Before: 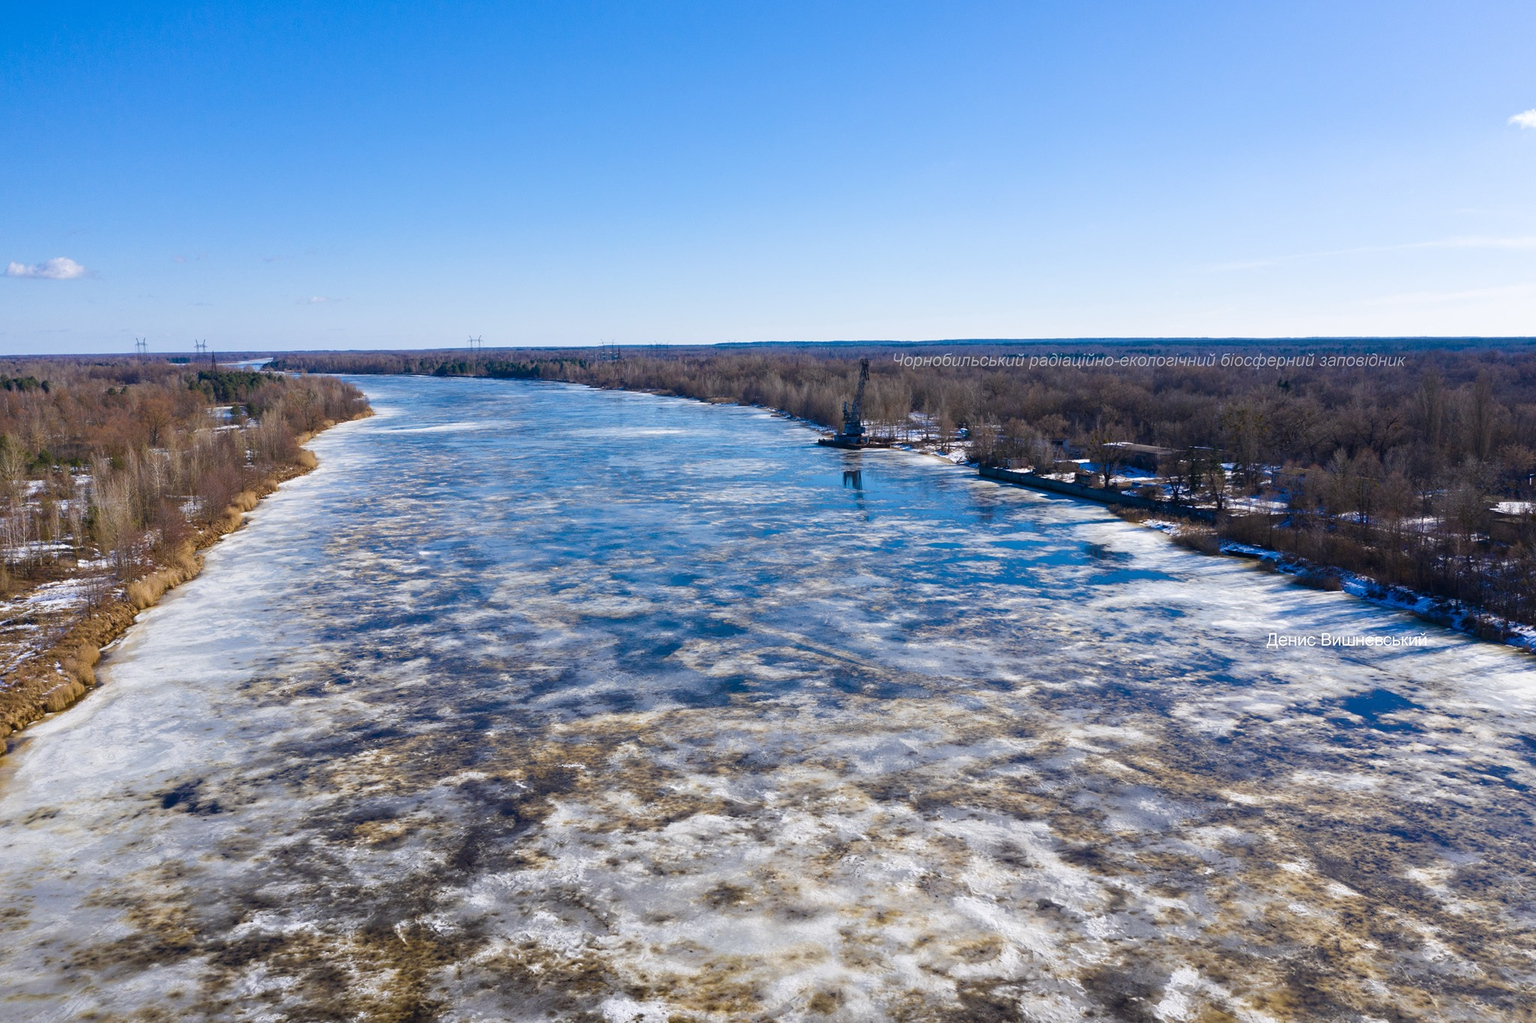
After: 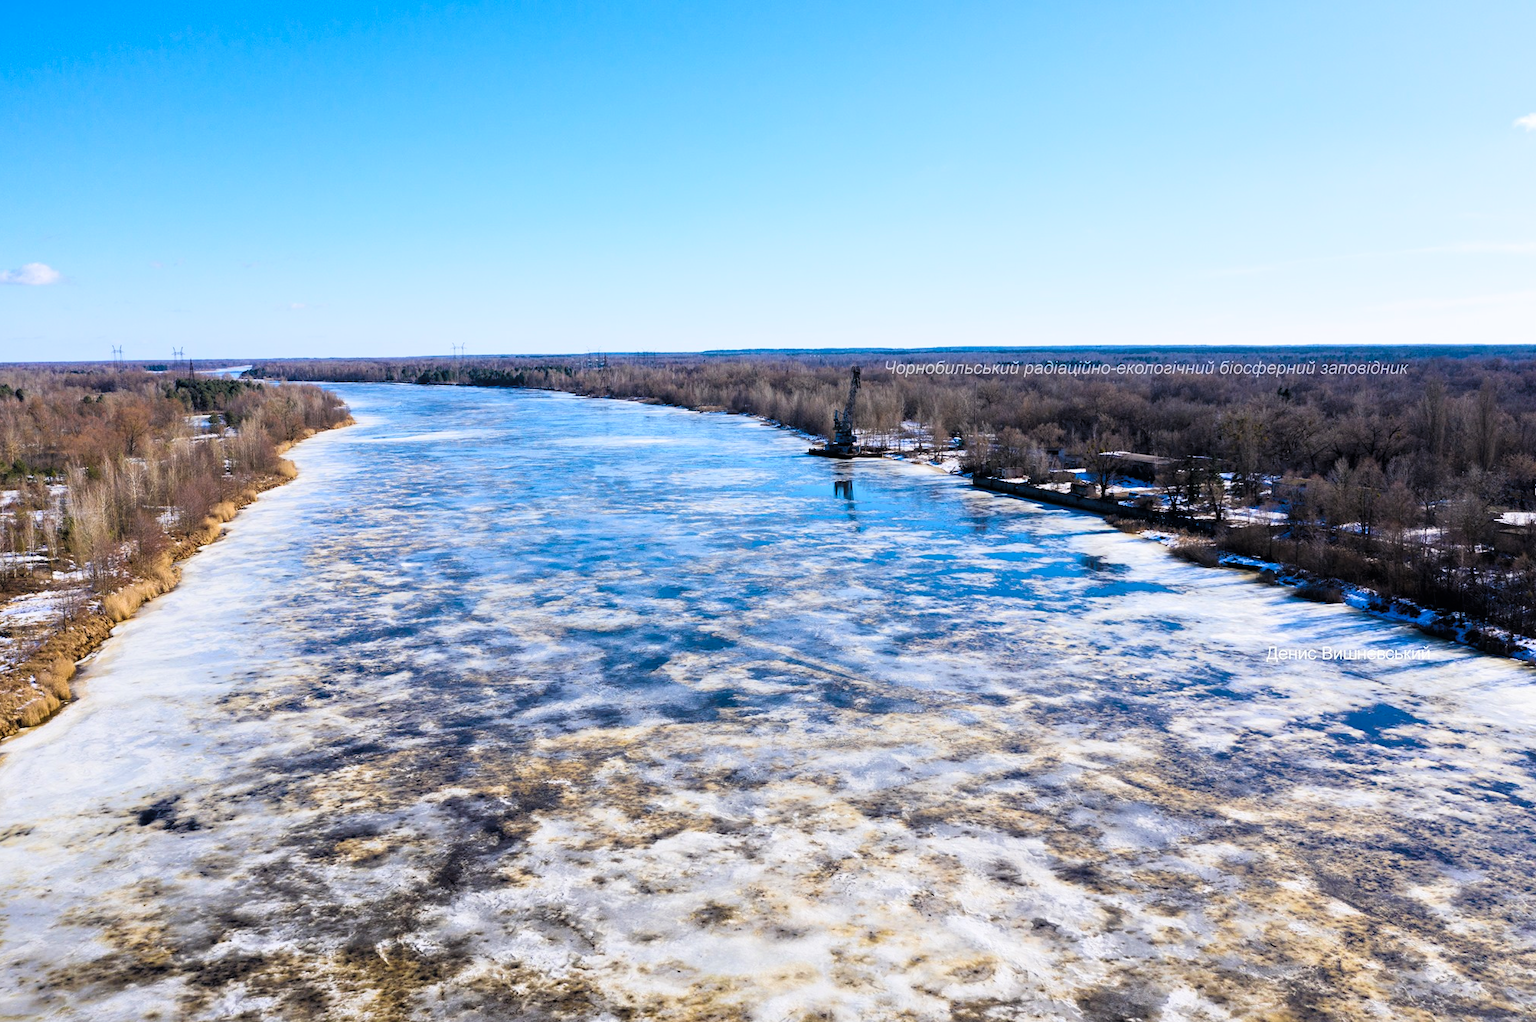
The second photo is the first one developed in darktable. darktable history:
crop: left 1.743%, right 0.268%, bottom 2.011%
tone curve: curves: ch0 [(0, 0) (0.082, 0.02) (0.129, 0.078) (0.275, 0.301) (0.67, 0.809) (1, 1)], color space Lab, linked channels, preserve colors none
